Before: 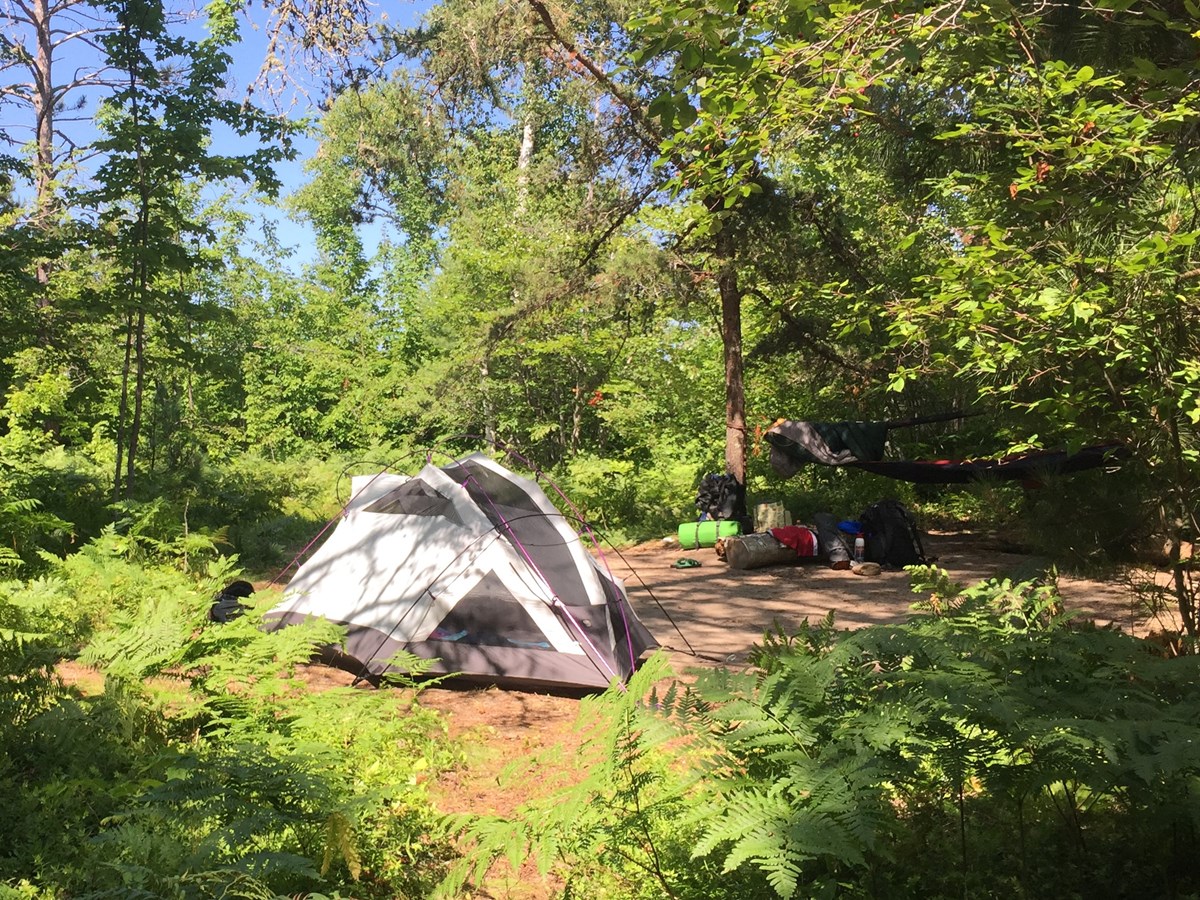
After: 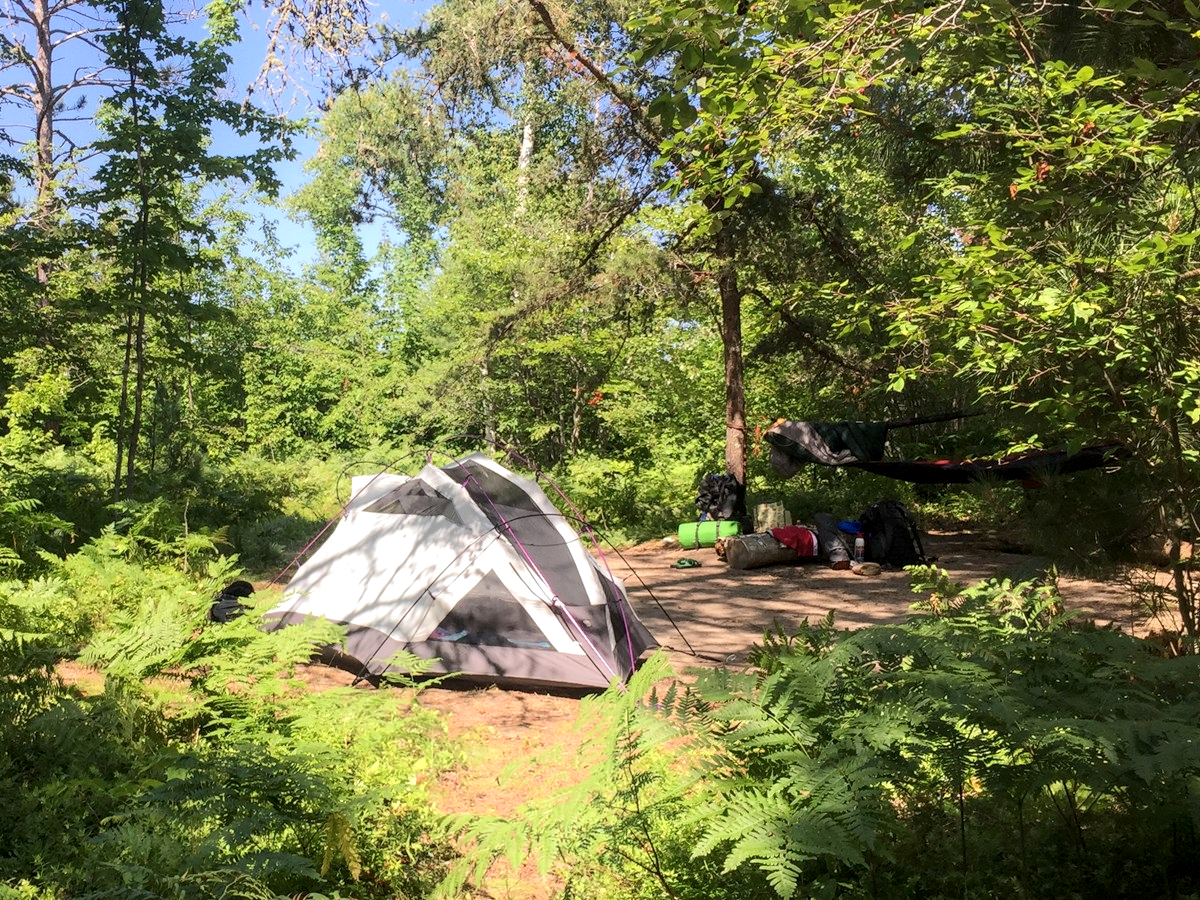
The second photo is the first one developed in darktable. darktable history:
shadows and highlights: shadows -21.3, highlights 100, soften with gaussian
local contrast: shadows 94%
